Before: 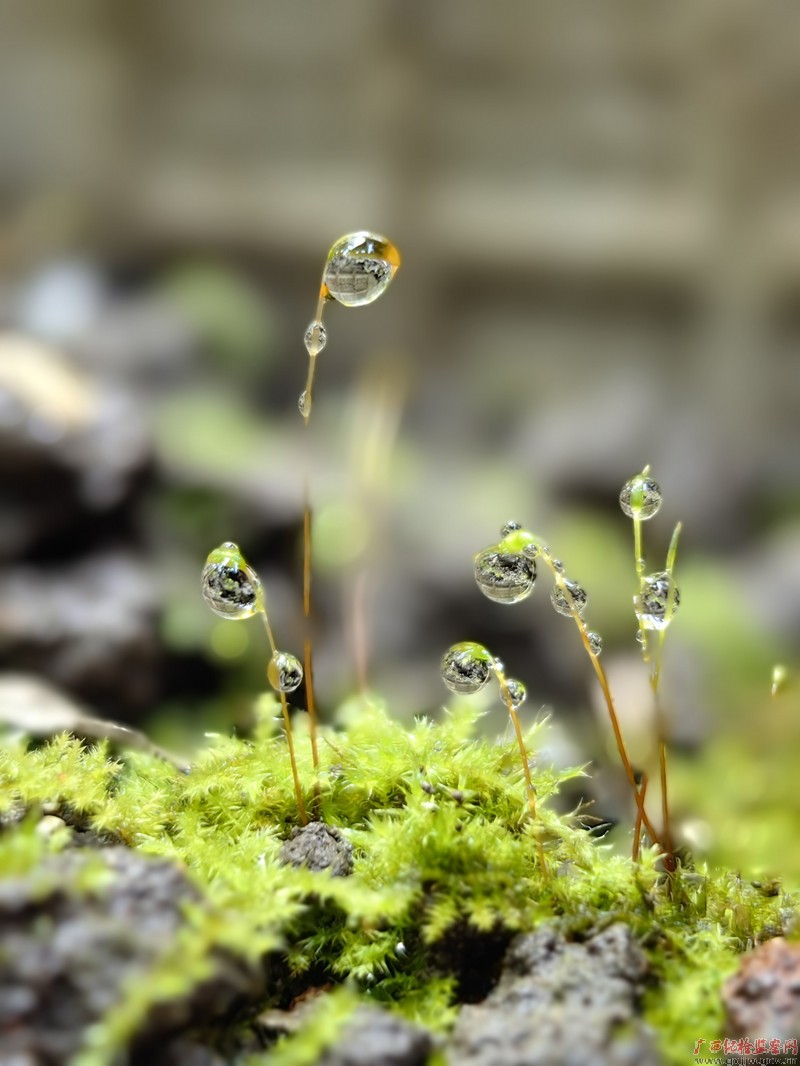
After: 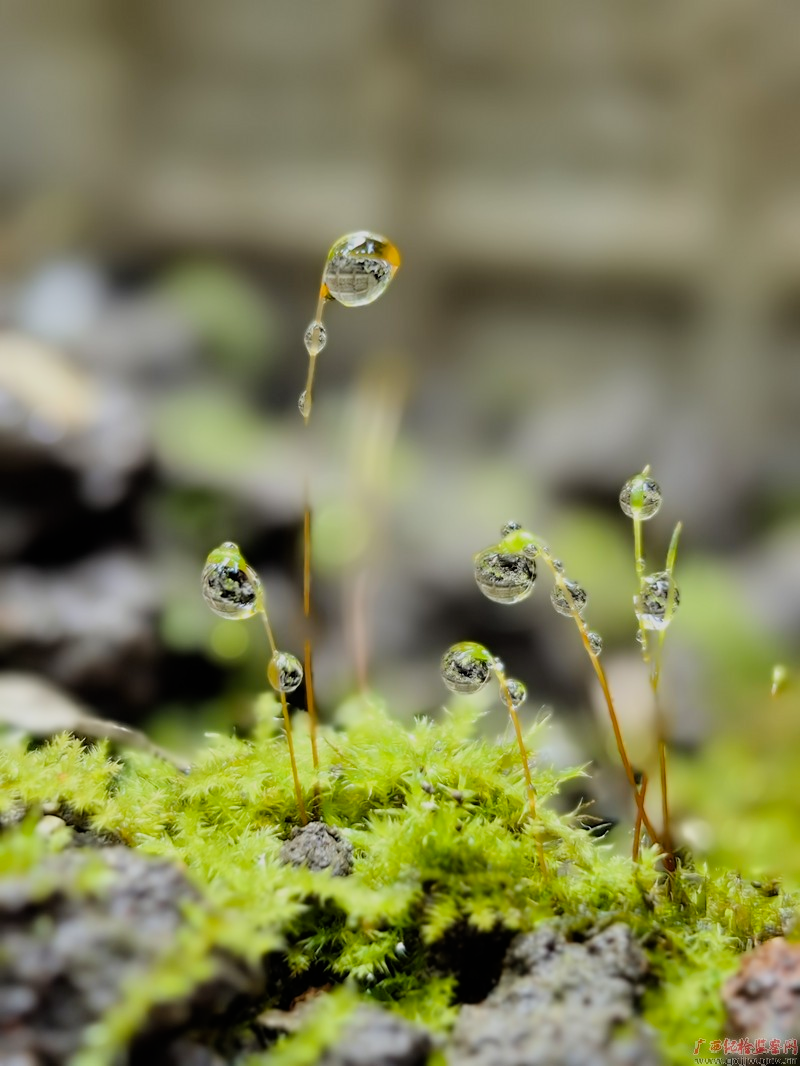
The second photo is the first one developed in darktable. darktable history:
color balance rgb: perceptual saturation grading › global saturation 10%, global vibrance 10%
filmic rgb: hardness 4.17
